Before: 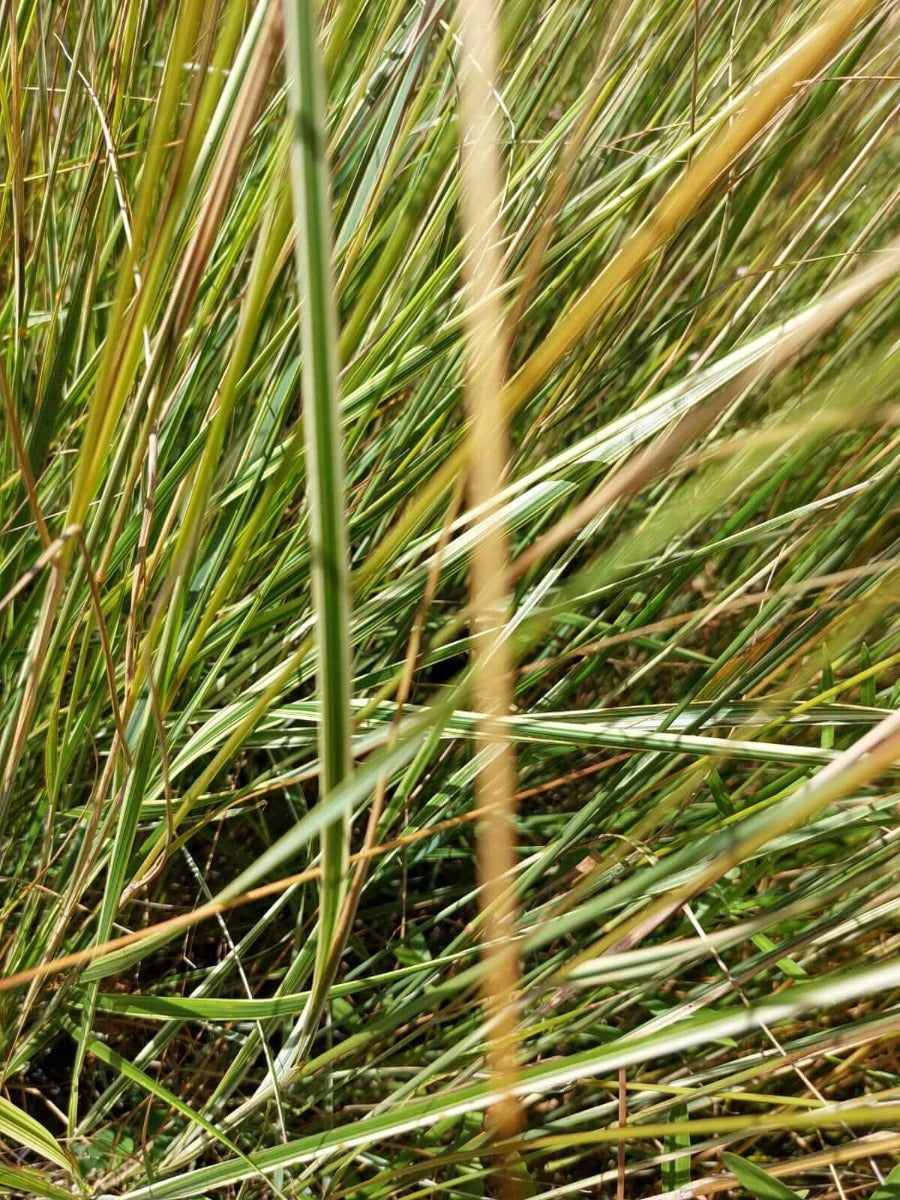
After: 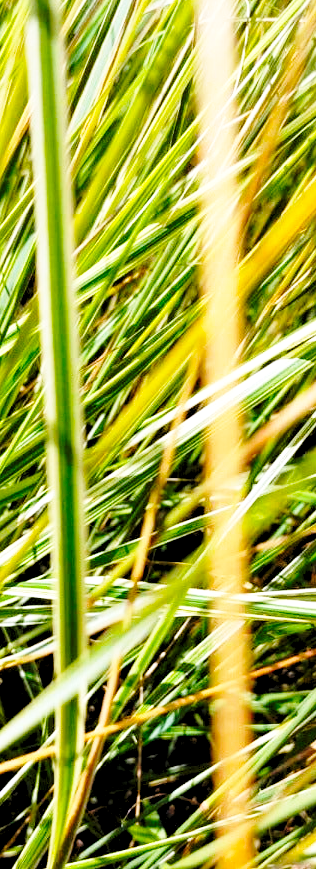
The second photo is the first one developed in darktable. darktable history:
haze removal: strength 0.02, distance 0.25, compatibility mode true, adaptive false
white balance: red 1.004, blue 1.096
base curve: curves: ch0 [(0, 0) (0.036, 0.037) (0.121, 0.228) (0.46, 0.76) (0.859, 0.983) (1, 1)], preserve colors none
crop and rotate: left 29.476%, top 10.214%, right 35.32%, bottom 17.333%
rgb levels: levels [[0.013, 0.434, 0.89], [0, 0.5, 1], [0, 0.5, 1]]
color balance: output saturation 120%
